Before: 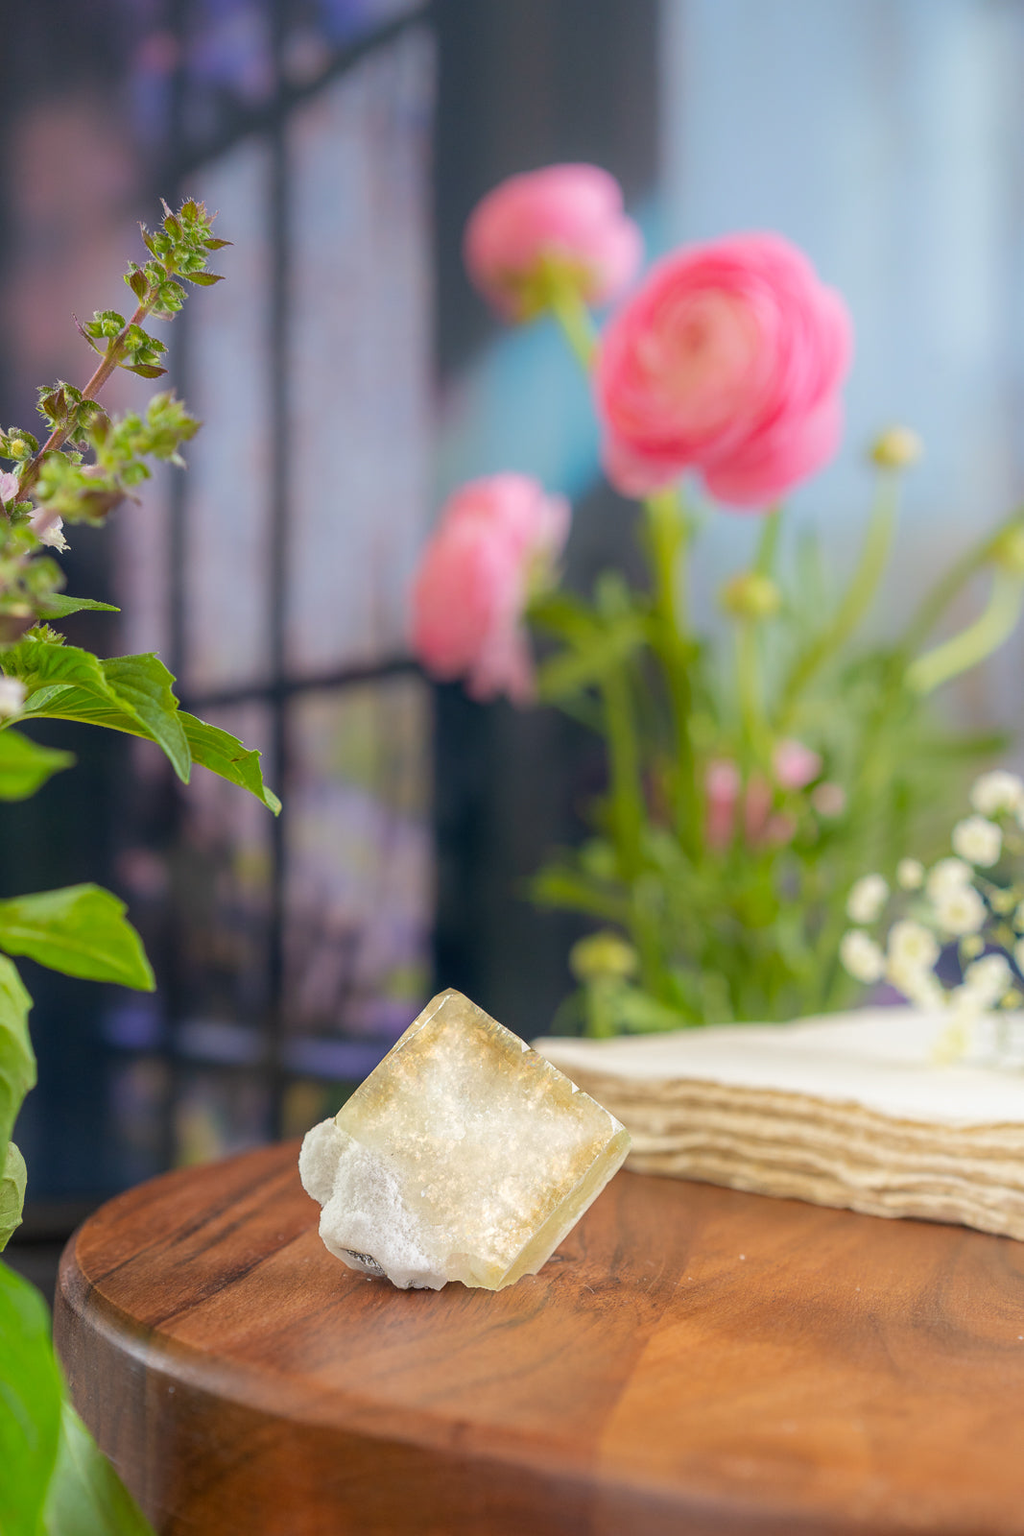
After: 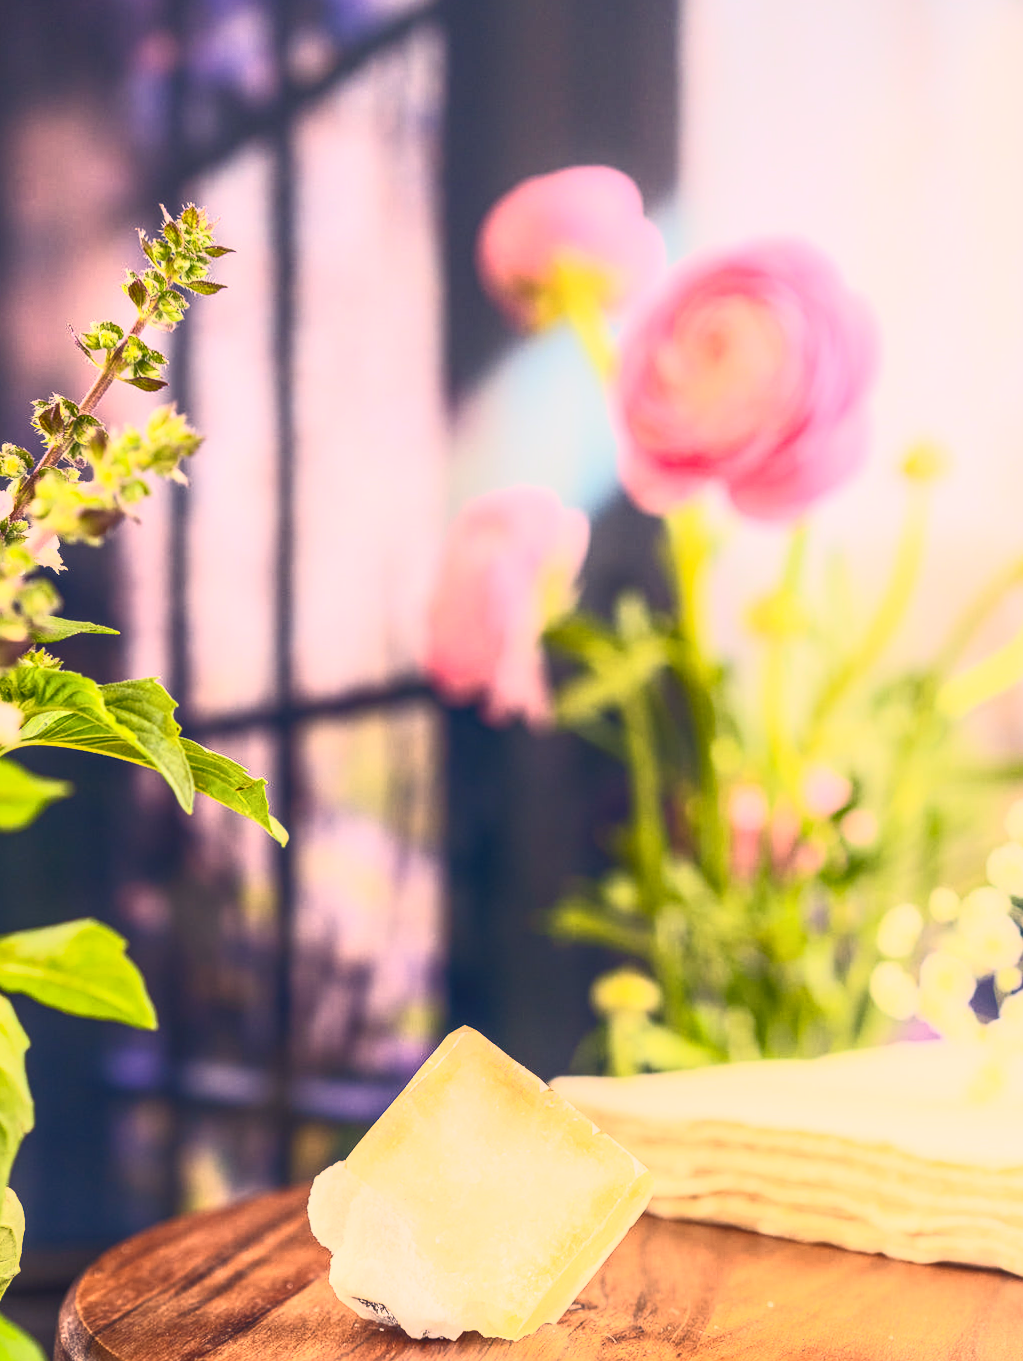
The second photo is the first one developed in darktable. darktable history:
contrast brightness saturation: contrast 0.832, brightness 0.581, saturation 0.596
crop and rotate: angle 0.232°, left 0.214%, right 3.293%, bottom 14.364%
local contrast: detail 130%
color correction: highlights a* 20.13, highlights b* 26.87, shadows a* 3.33, shadows b* -17.6, saturation 0.715
exposure: black level correction 0.001, compensate highlight preservation false
tone curve: curves: ch0 [(0, 0.068) (1, 0.961)], color space Lab, independent channels, preserve colors none
